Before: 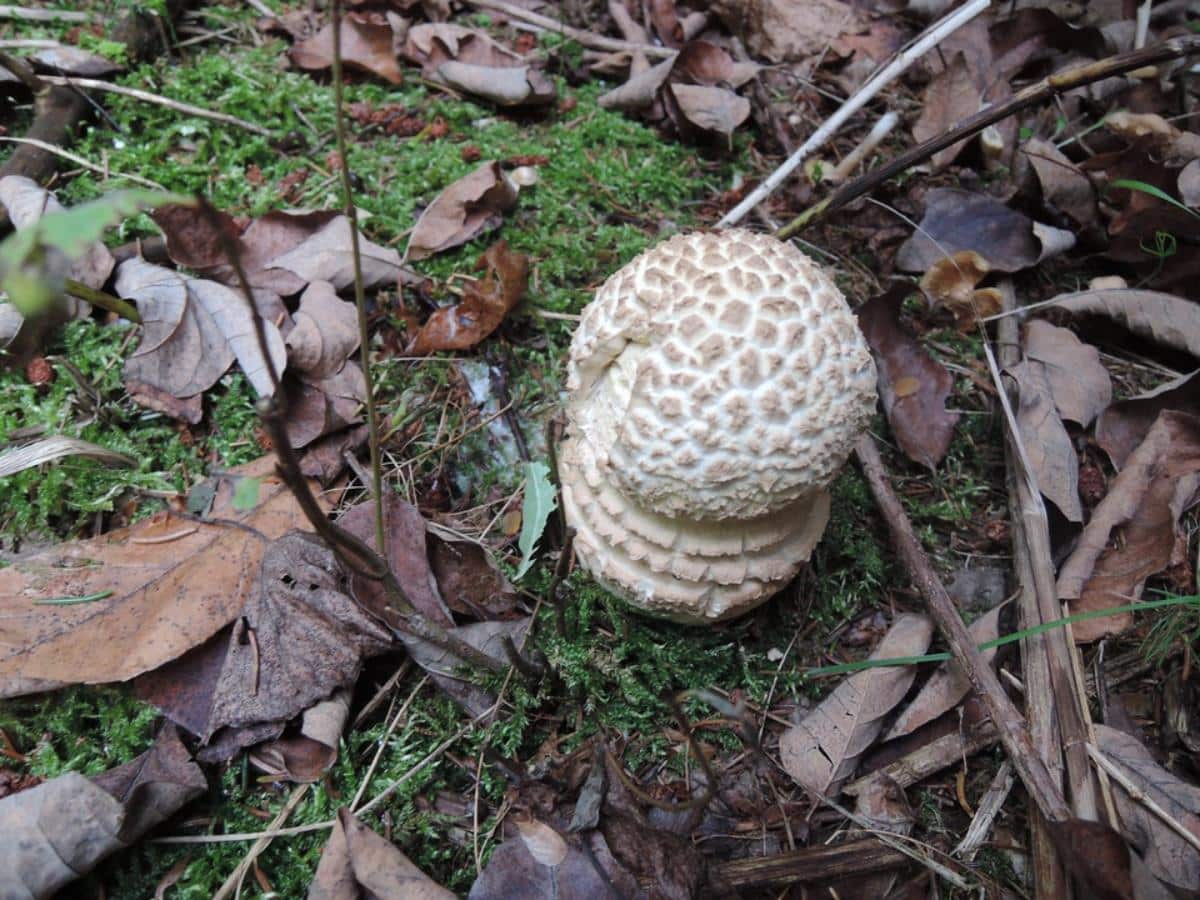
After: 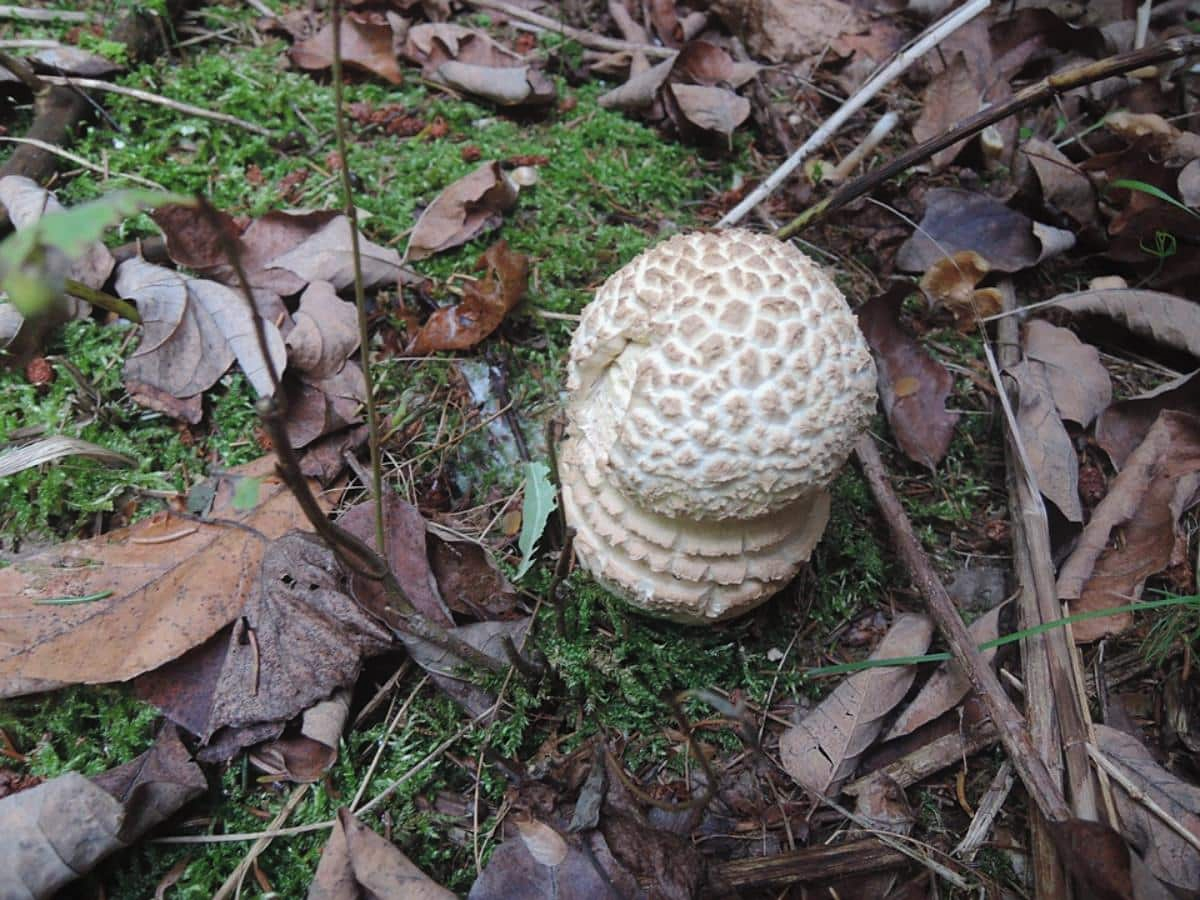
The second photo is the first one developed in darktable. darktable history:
sharpen: amount 0.207
contrast equalizer: octaves 7, y [[0.545, 0.572, 0.59, 0.59, 0.571, 0.545], [0.5 ×6], [0.5 ×6], [0 ×6], [0 ×6]], mix -0.311
